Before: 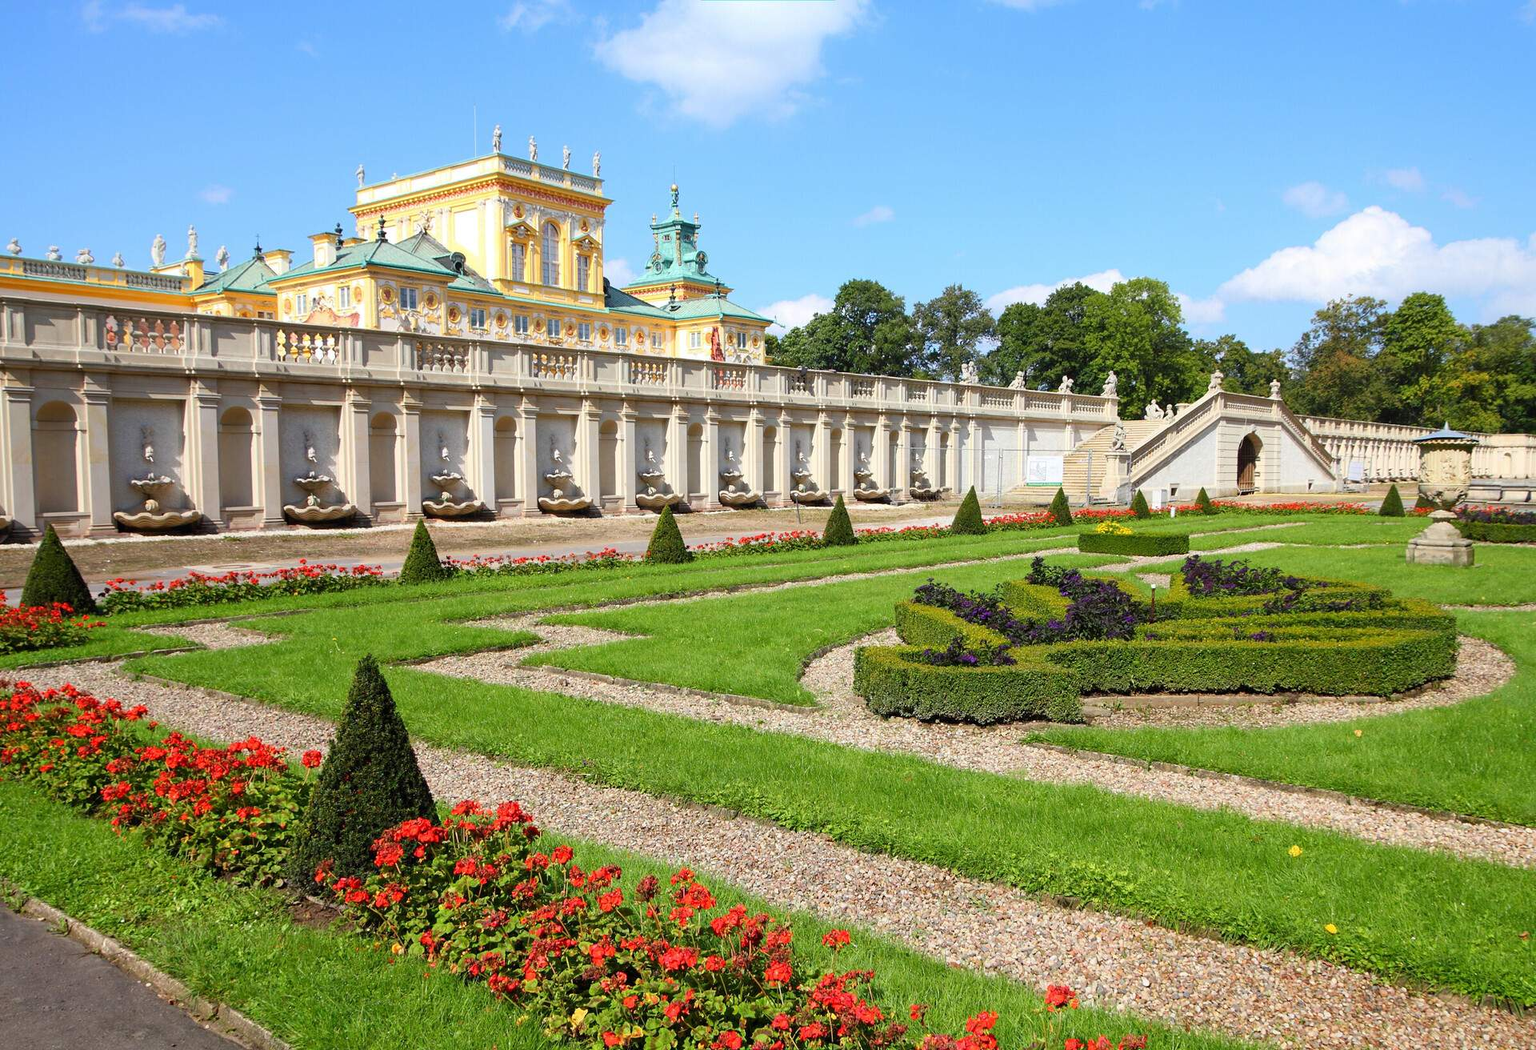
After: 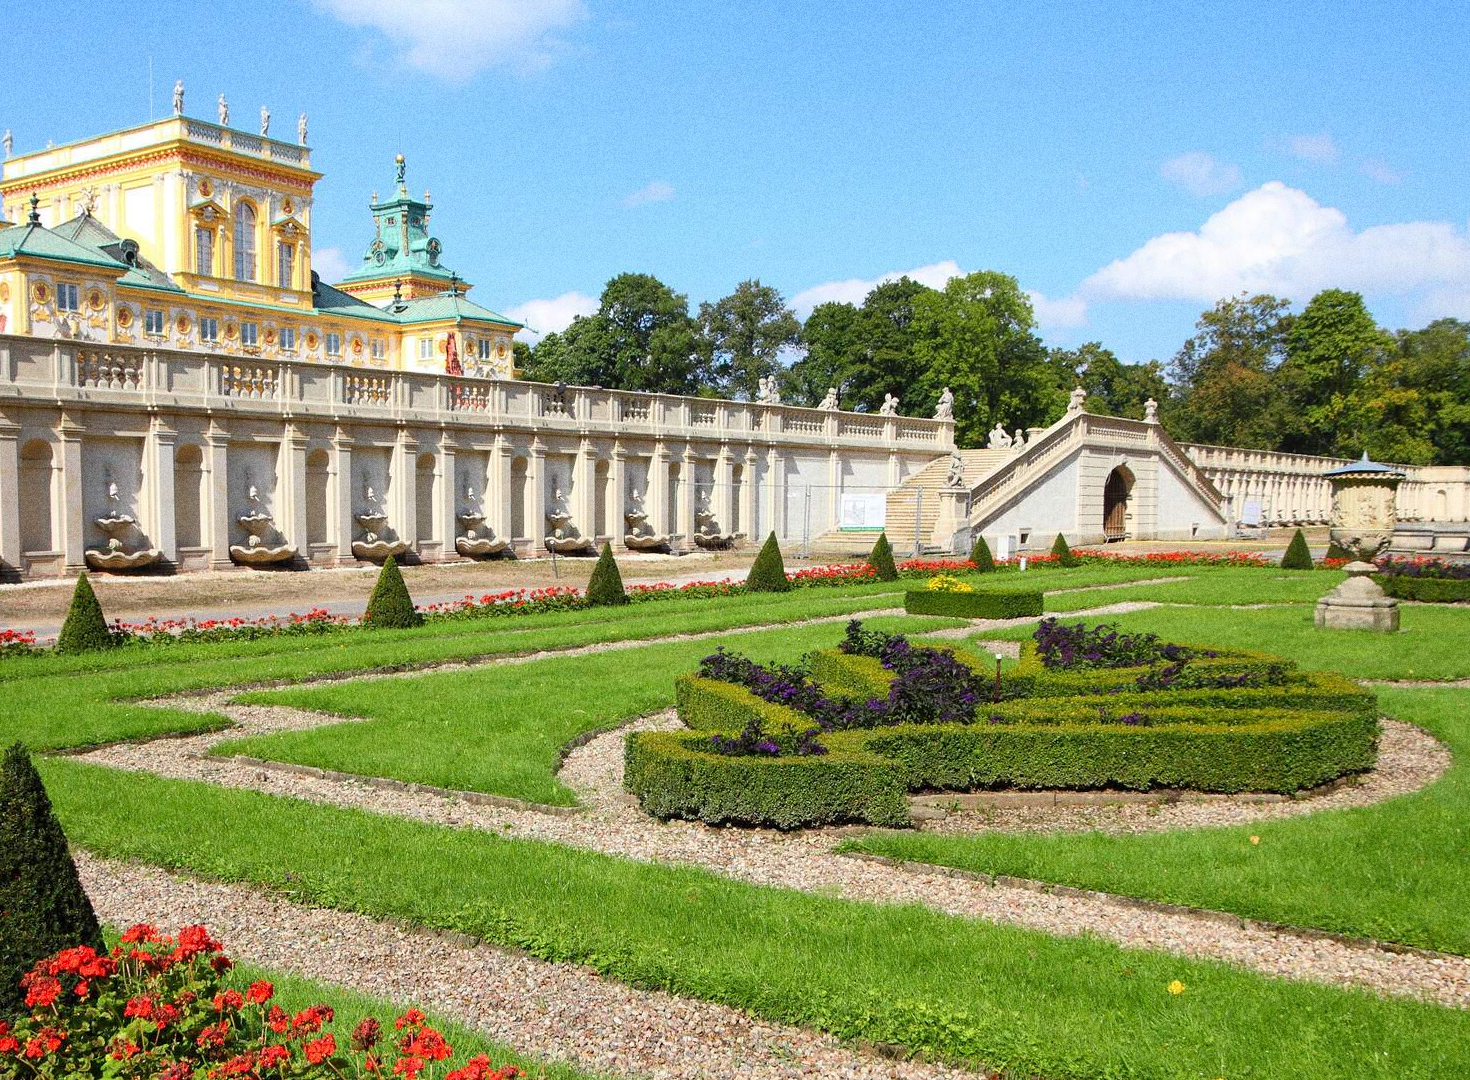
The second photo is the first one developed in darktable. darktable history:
crop: left 23.095%, top 5.827%, bottom 11.854%
grain: coarseness 11.82 ISO, strength 36.67%, mid-tones bias 74.17%
